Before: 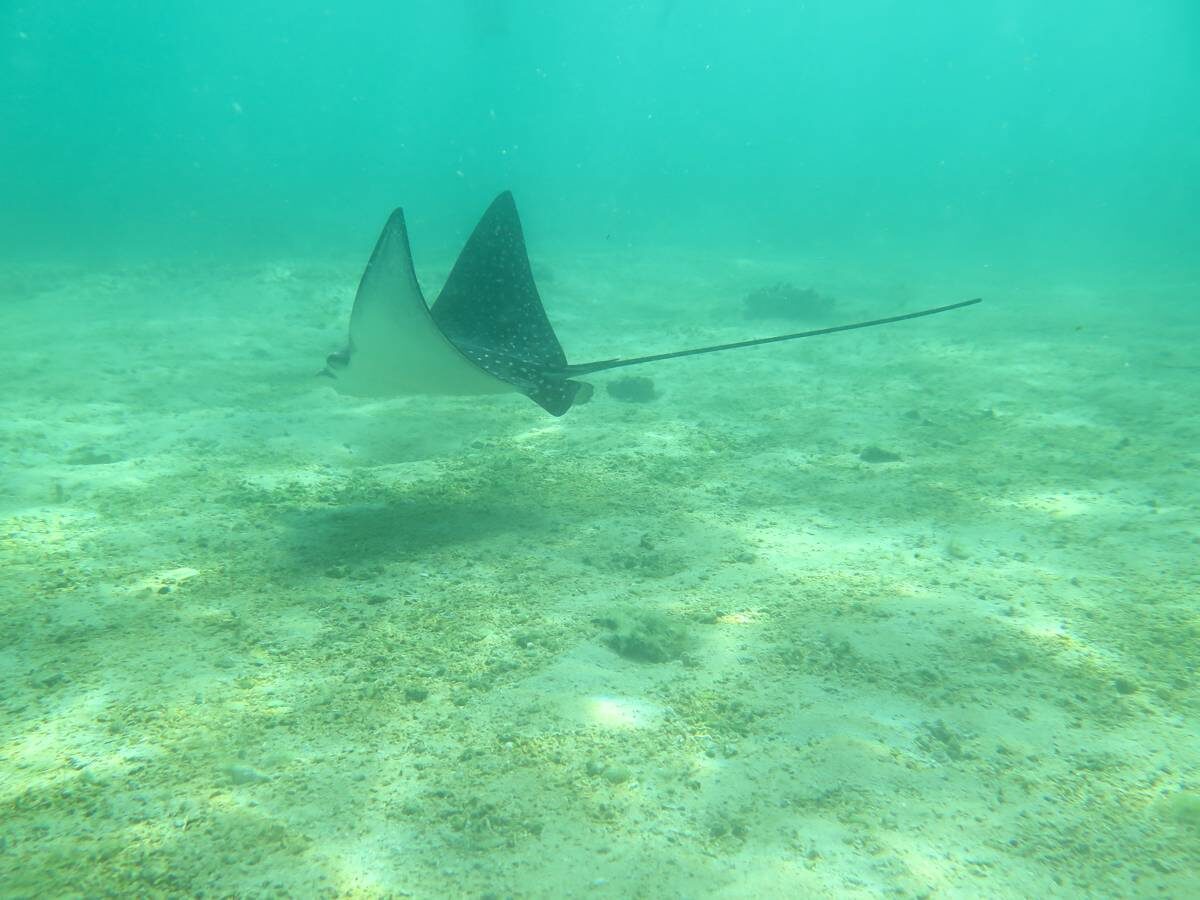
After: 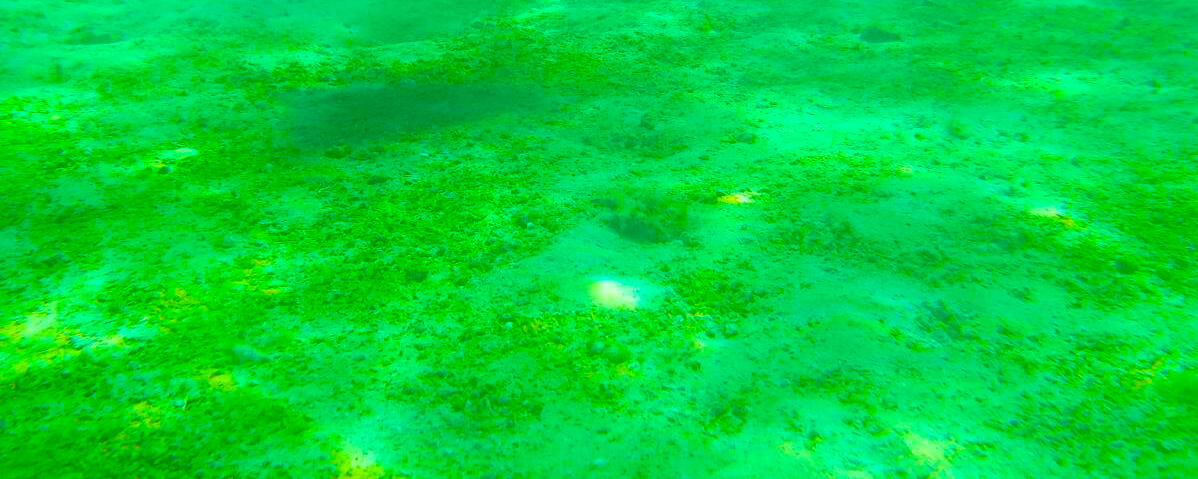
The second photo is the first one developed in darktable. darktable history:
crop and rotate: top 46.687%, right 0.121%
color balance rgb: global offset › chroma 0.063%, global offset › hue 253.26°, linear chroma grading › global chroma 8.715%, perceptual saturation grading › global saturation 65.516%, perceptual saturation grading › highlights 59.989%, perceptual saturation grading › mid-tones 49.779%, perceptual saturation grading › shadows 49.964%, global vibrance 20%
